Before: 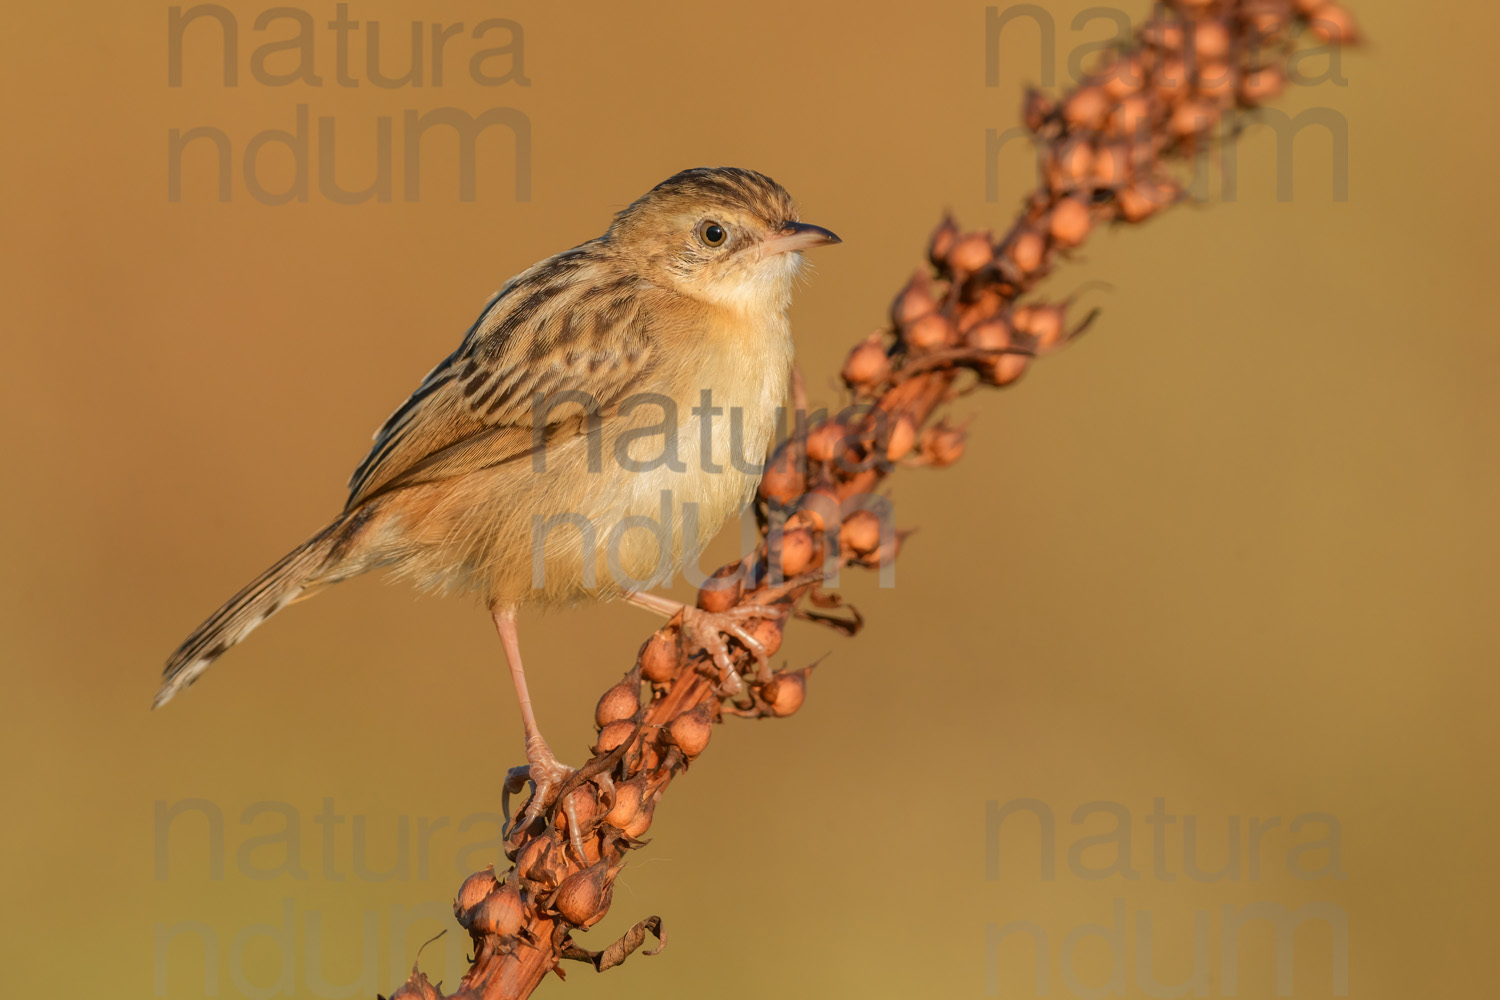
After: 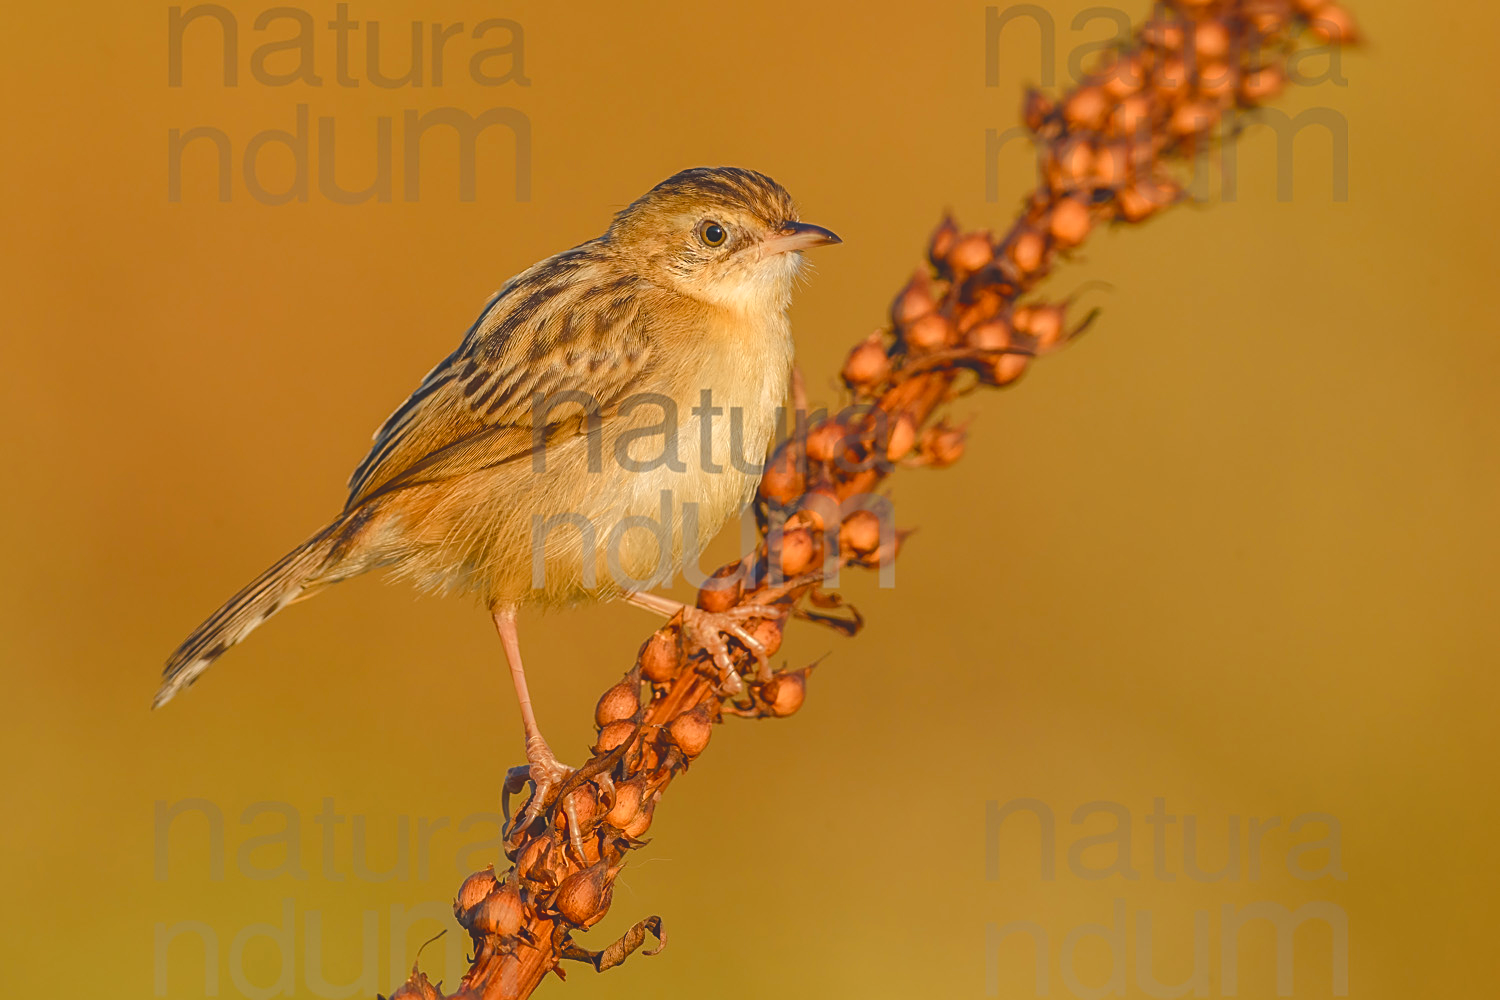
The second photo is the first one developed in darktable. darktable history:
color balance rgb: shadows lift › chroma 3%, shadows lift › hue 280.8°, power › hue 330°, highlights gain › chroma 3%, highlights gain › hue 75.6°, global offset › luminance 2%, perceptual saturation grading › global saturation 20%, perceptual saturation grading › highlights -25%, perceptual saturation grading › shadows 50%, global vibrance 20.33%
sharpen: on, module defaults
